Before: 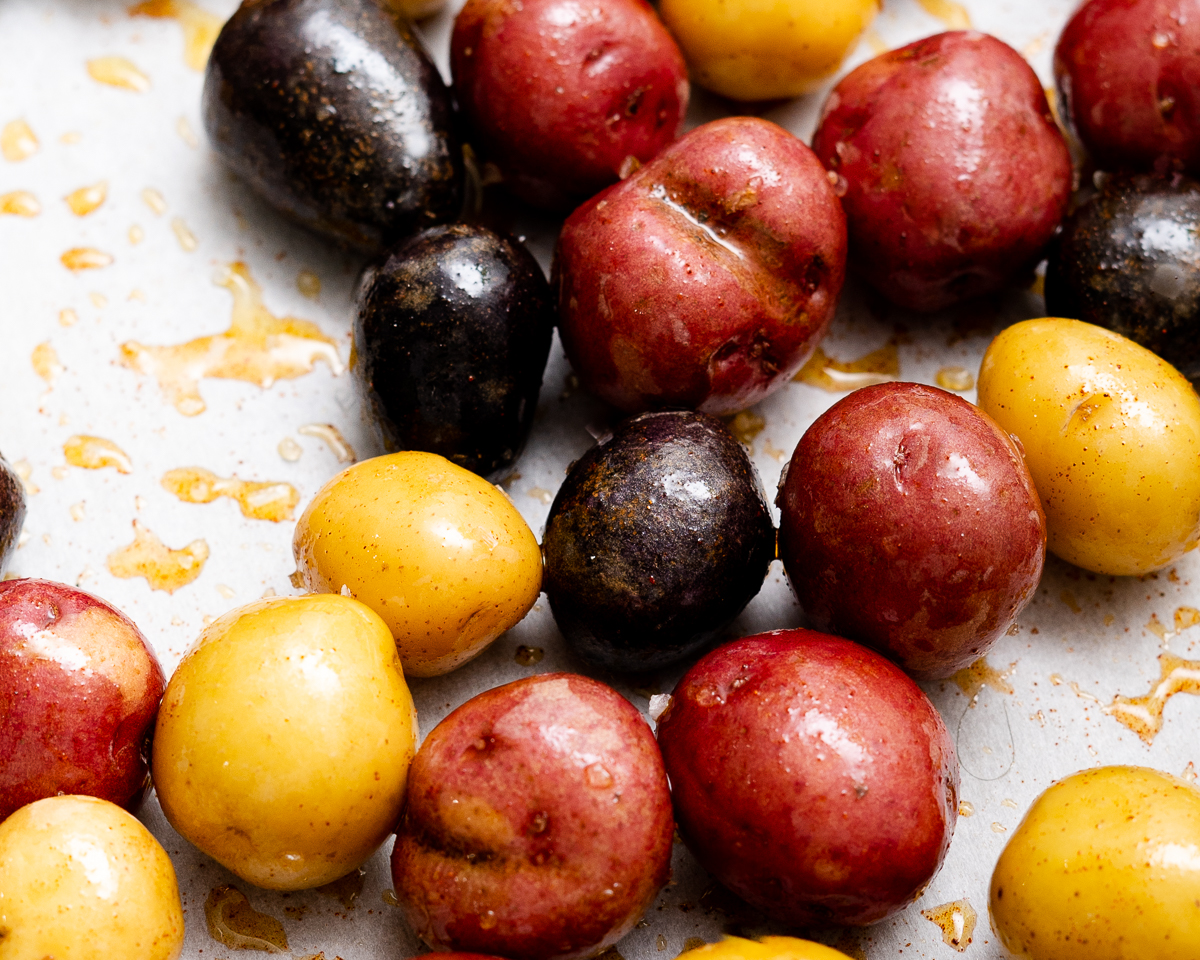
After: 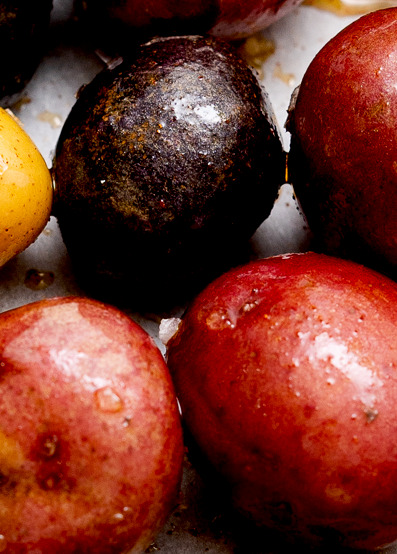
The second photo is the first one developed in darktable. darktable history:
exposure: black level correction 0.01, exposure 0.011 EV, compensate highlight preservation false
crop: left 40.878%, top 39.176%, right 25.993%, bottom 3.081%
